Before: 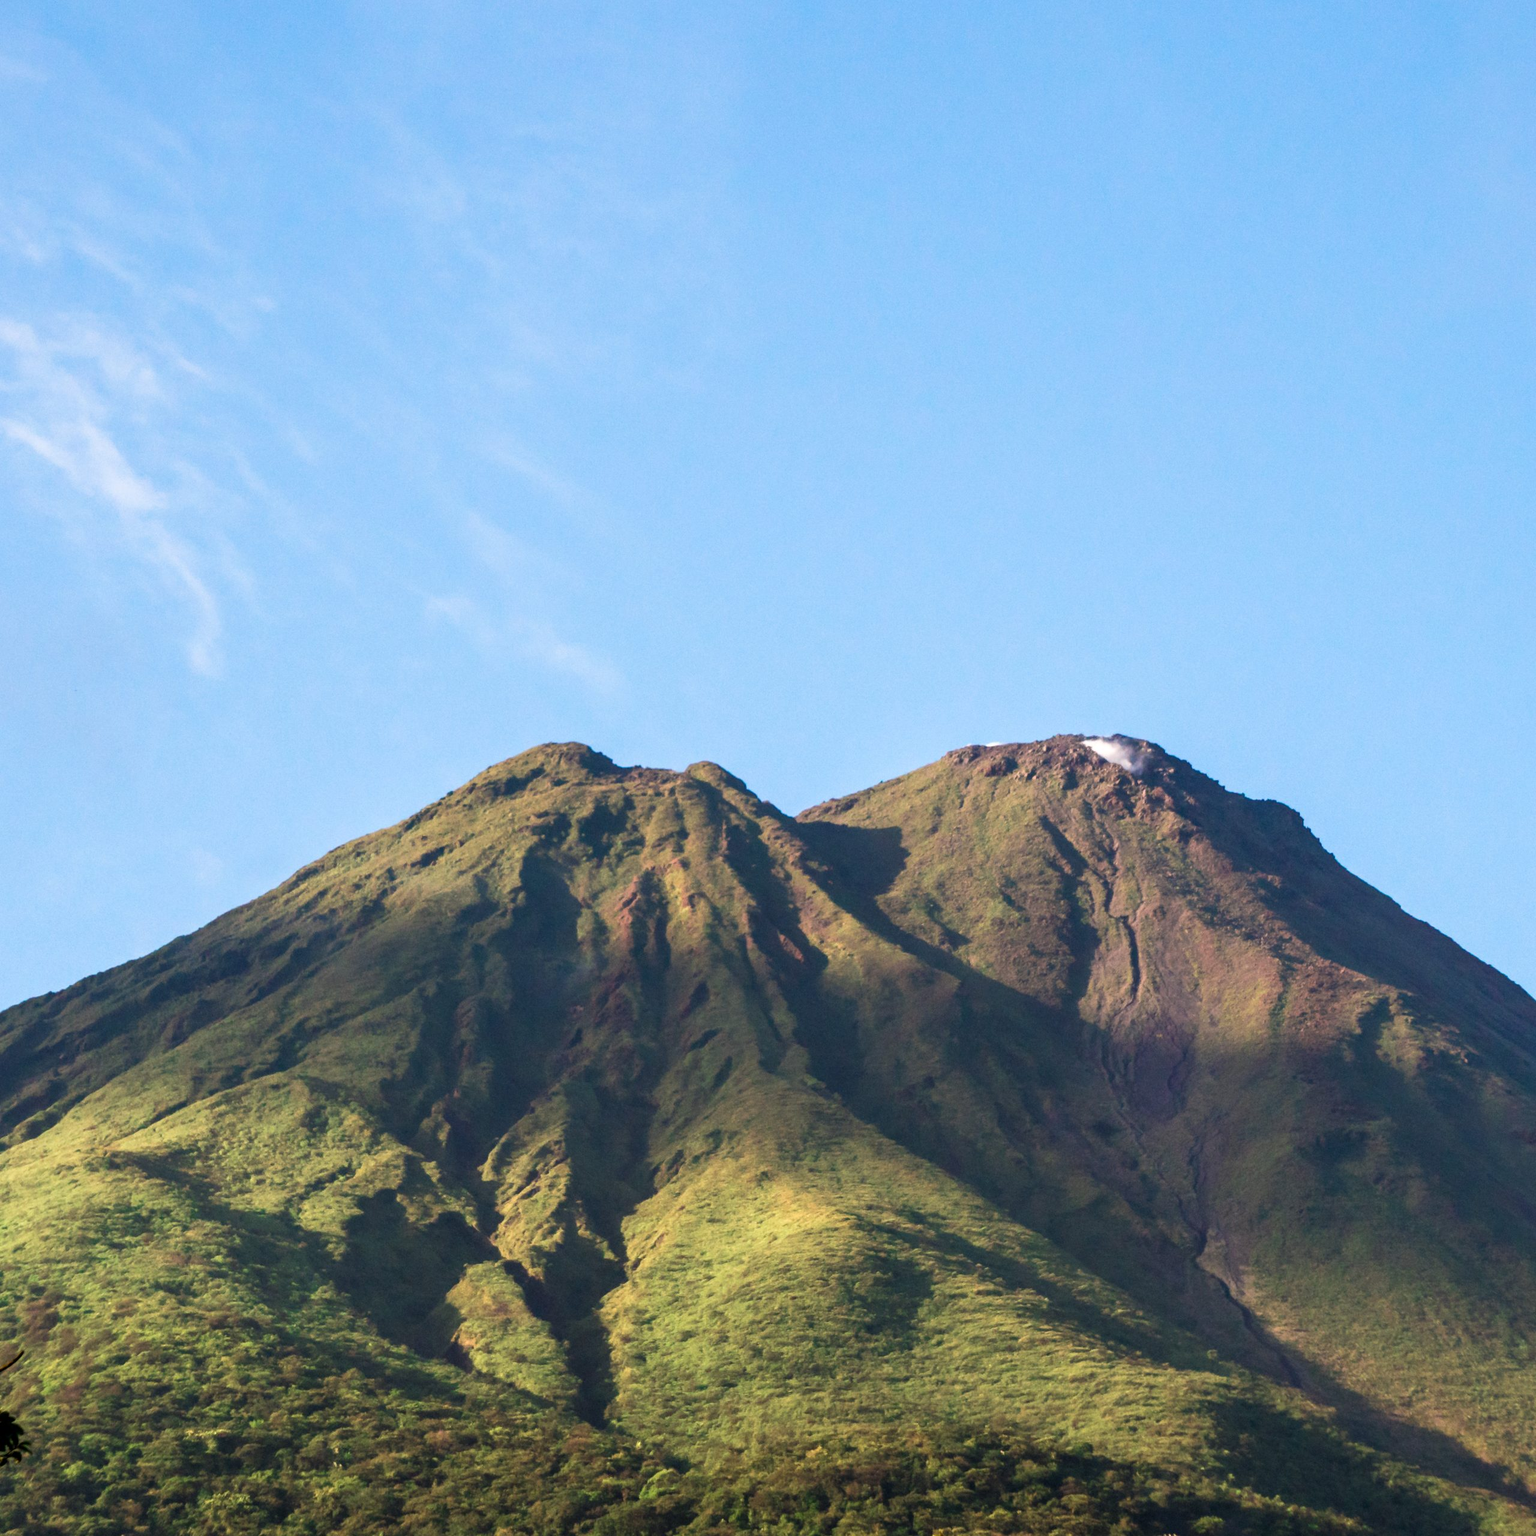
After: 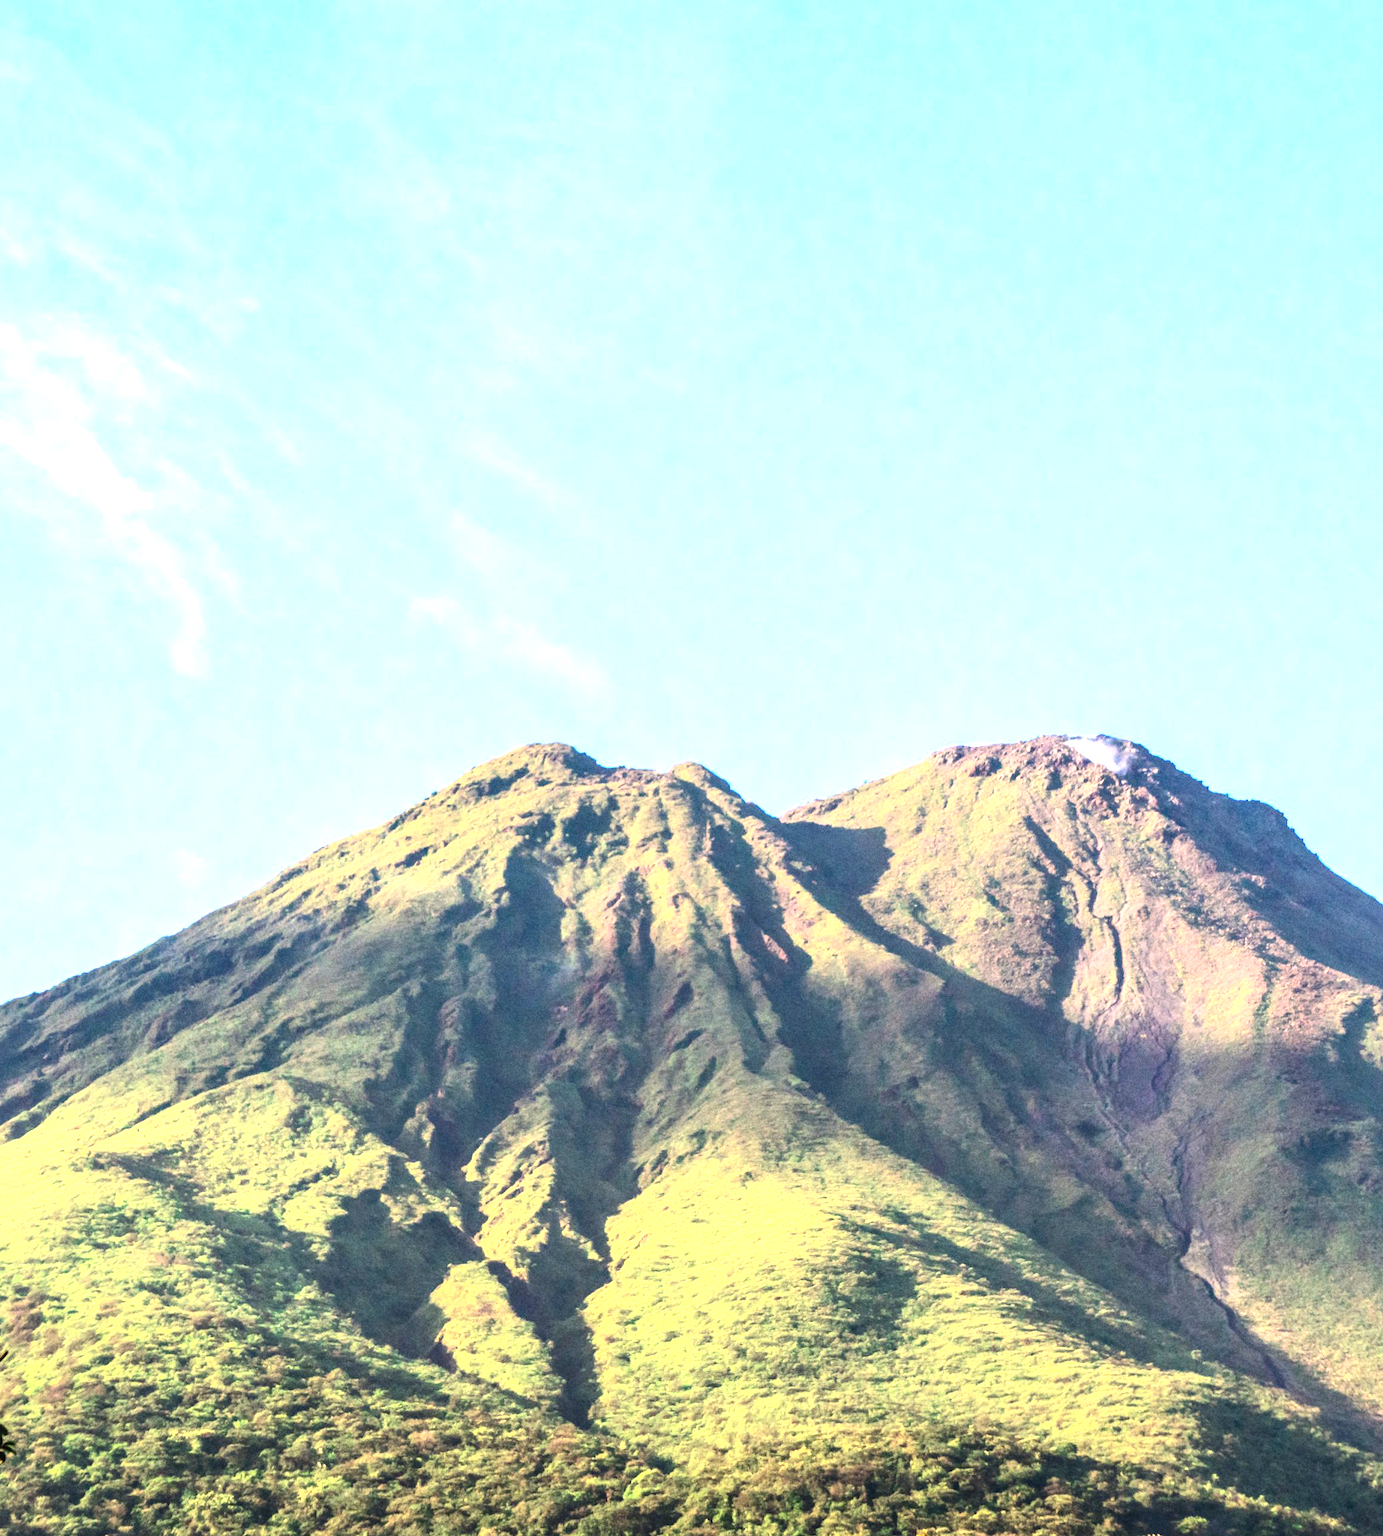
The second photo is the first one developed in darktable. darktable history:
crop and rotate: left 1.088%, right 8.807%
local contrast: on, module defaults
contrast brightness saturation: contrast 0.24, brightness 0.09
exposure: black level correction 0, exposure 1.5 EV, compensate exposure bias true, compensate highlight preservation false
